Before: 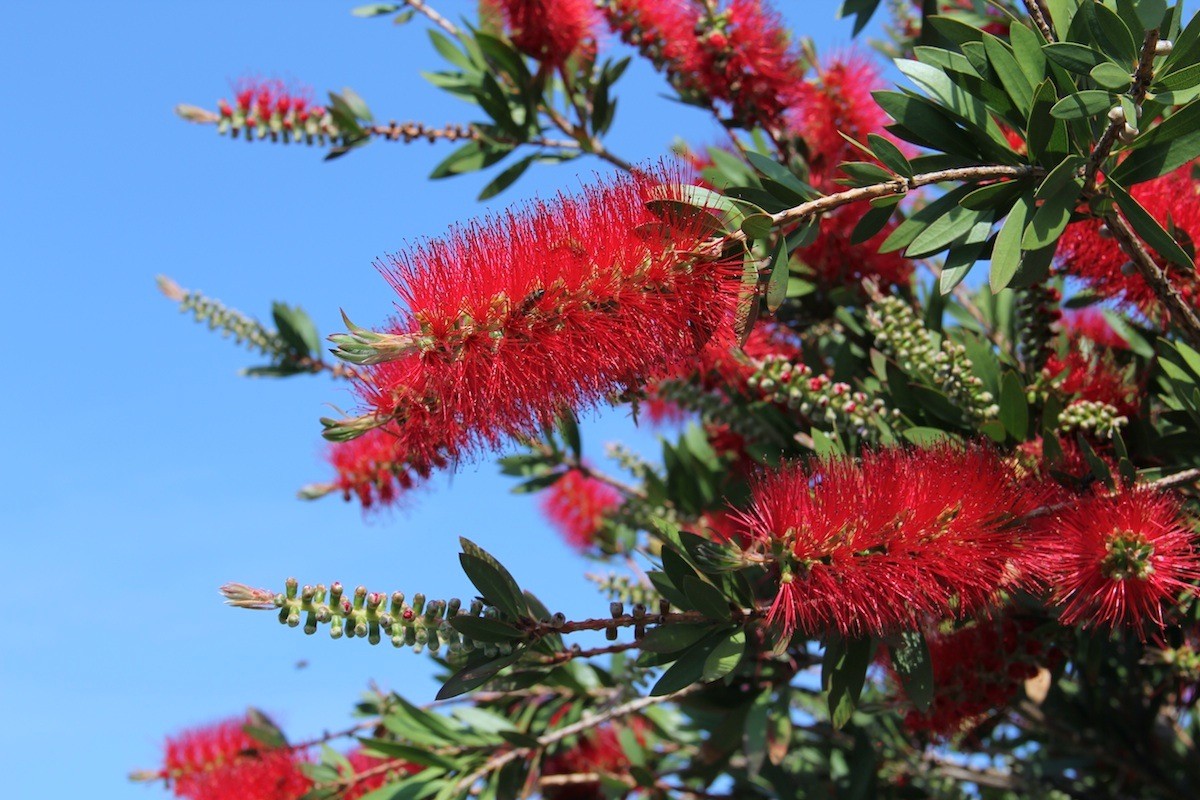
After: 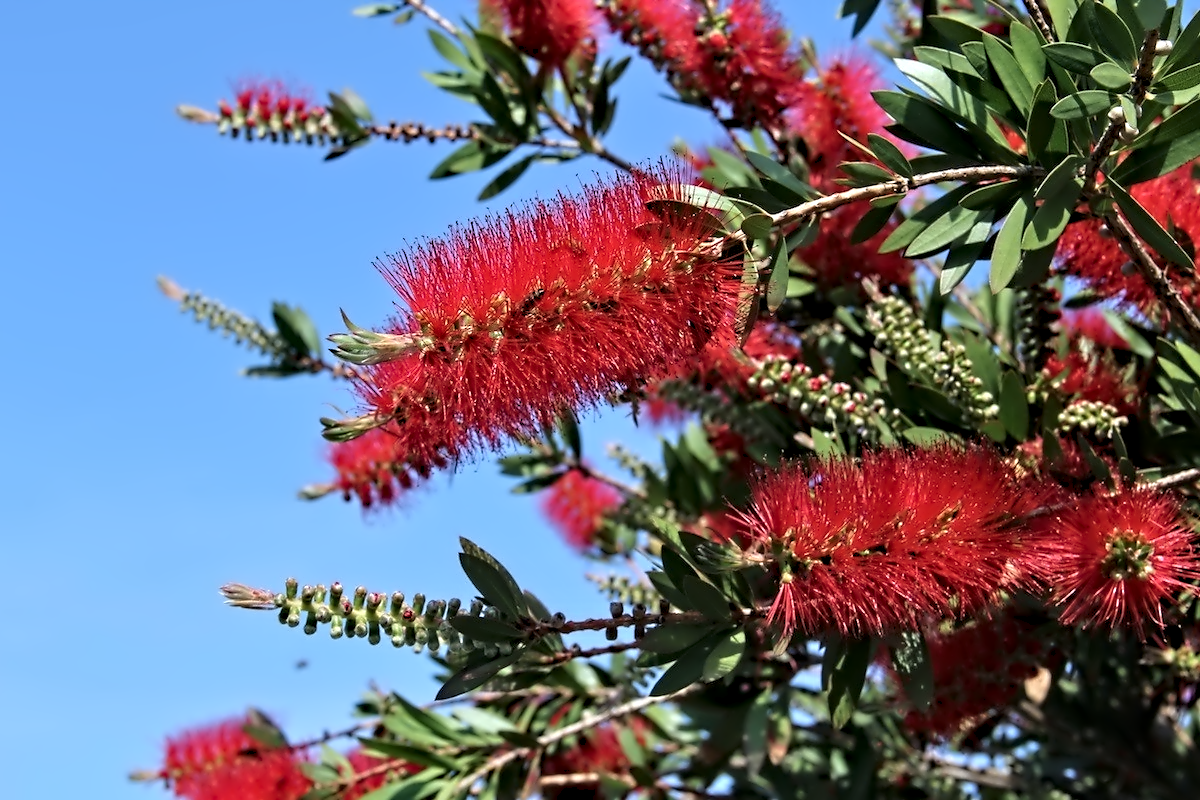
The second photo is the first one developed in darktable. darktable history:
levels: mode automatic, levels [0, 0.43, 0.984]
contrast equalizer: octaves 7, y [[0.5, 0.542, 0.583, 0.625, 0.667, 0.708], [0.5 ×6], [0.5 ×6], [0, 0.033, 0.067, 0.1, 0.133, 0.167], [0, 0.05, 0.1, 0.15, 0.2, 0.25]]
